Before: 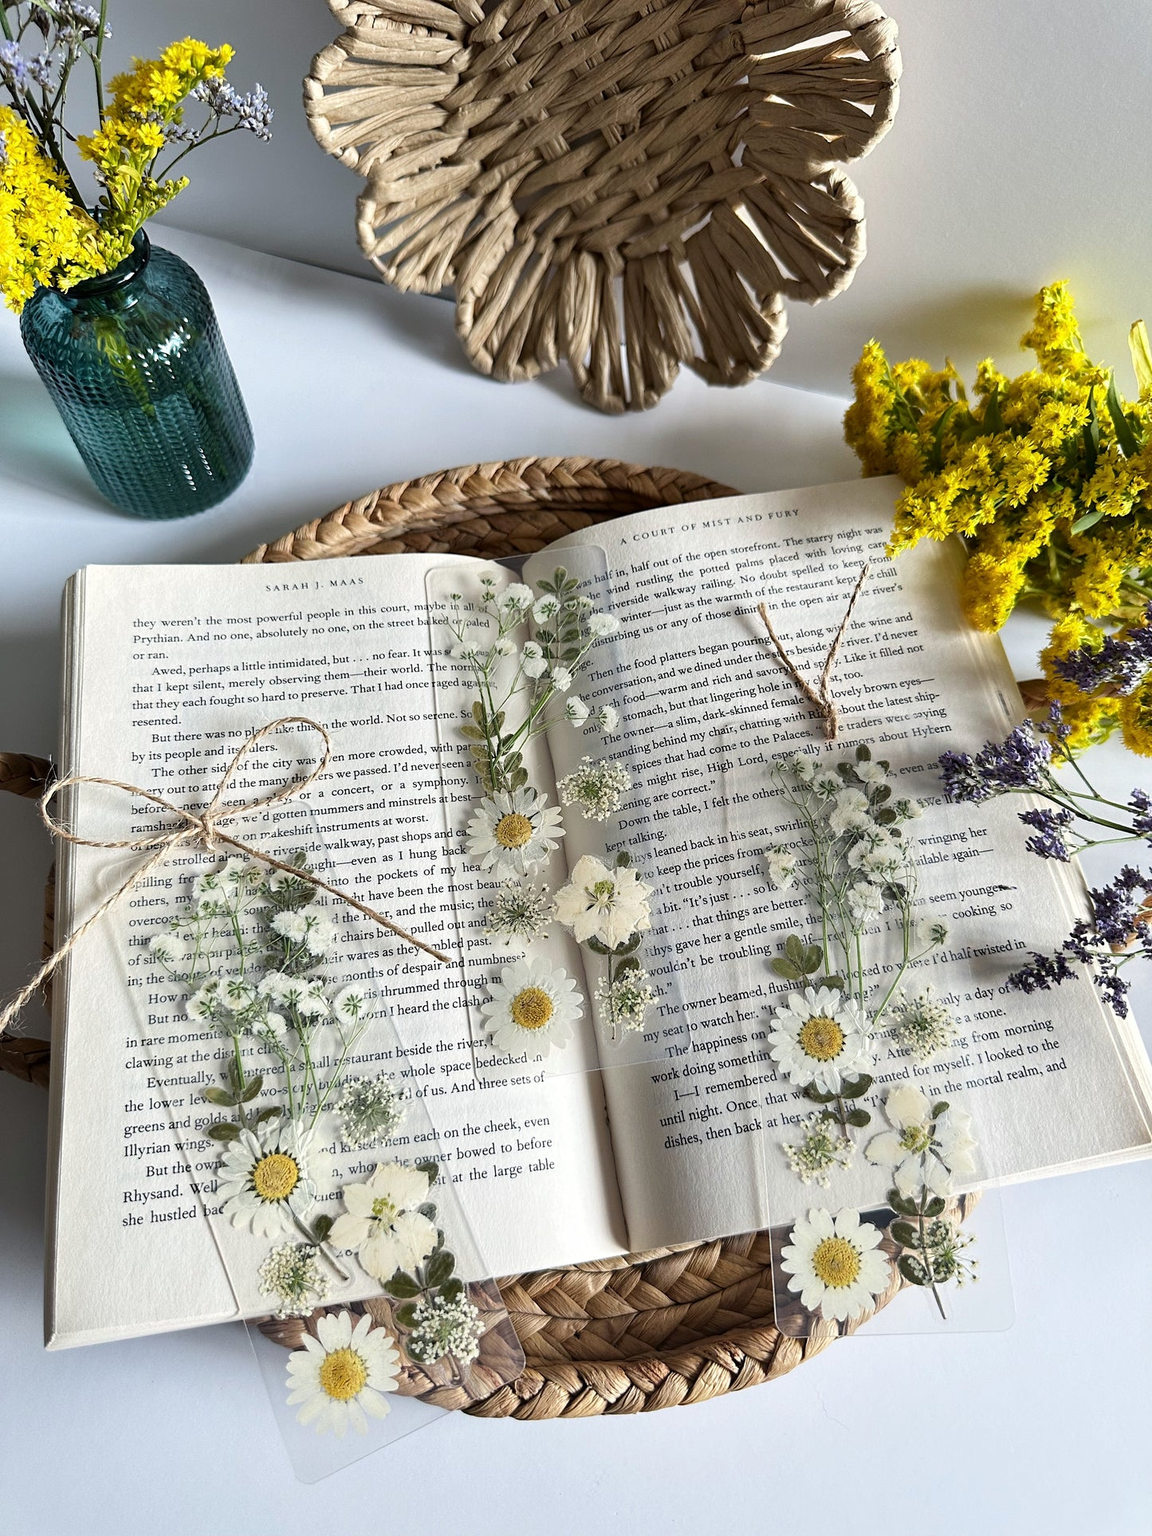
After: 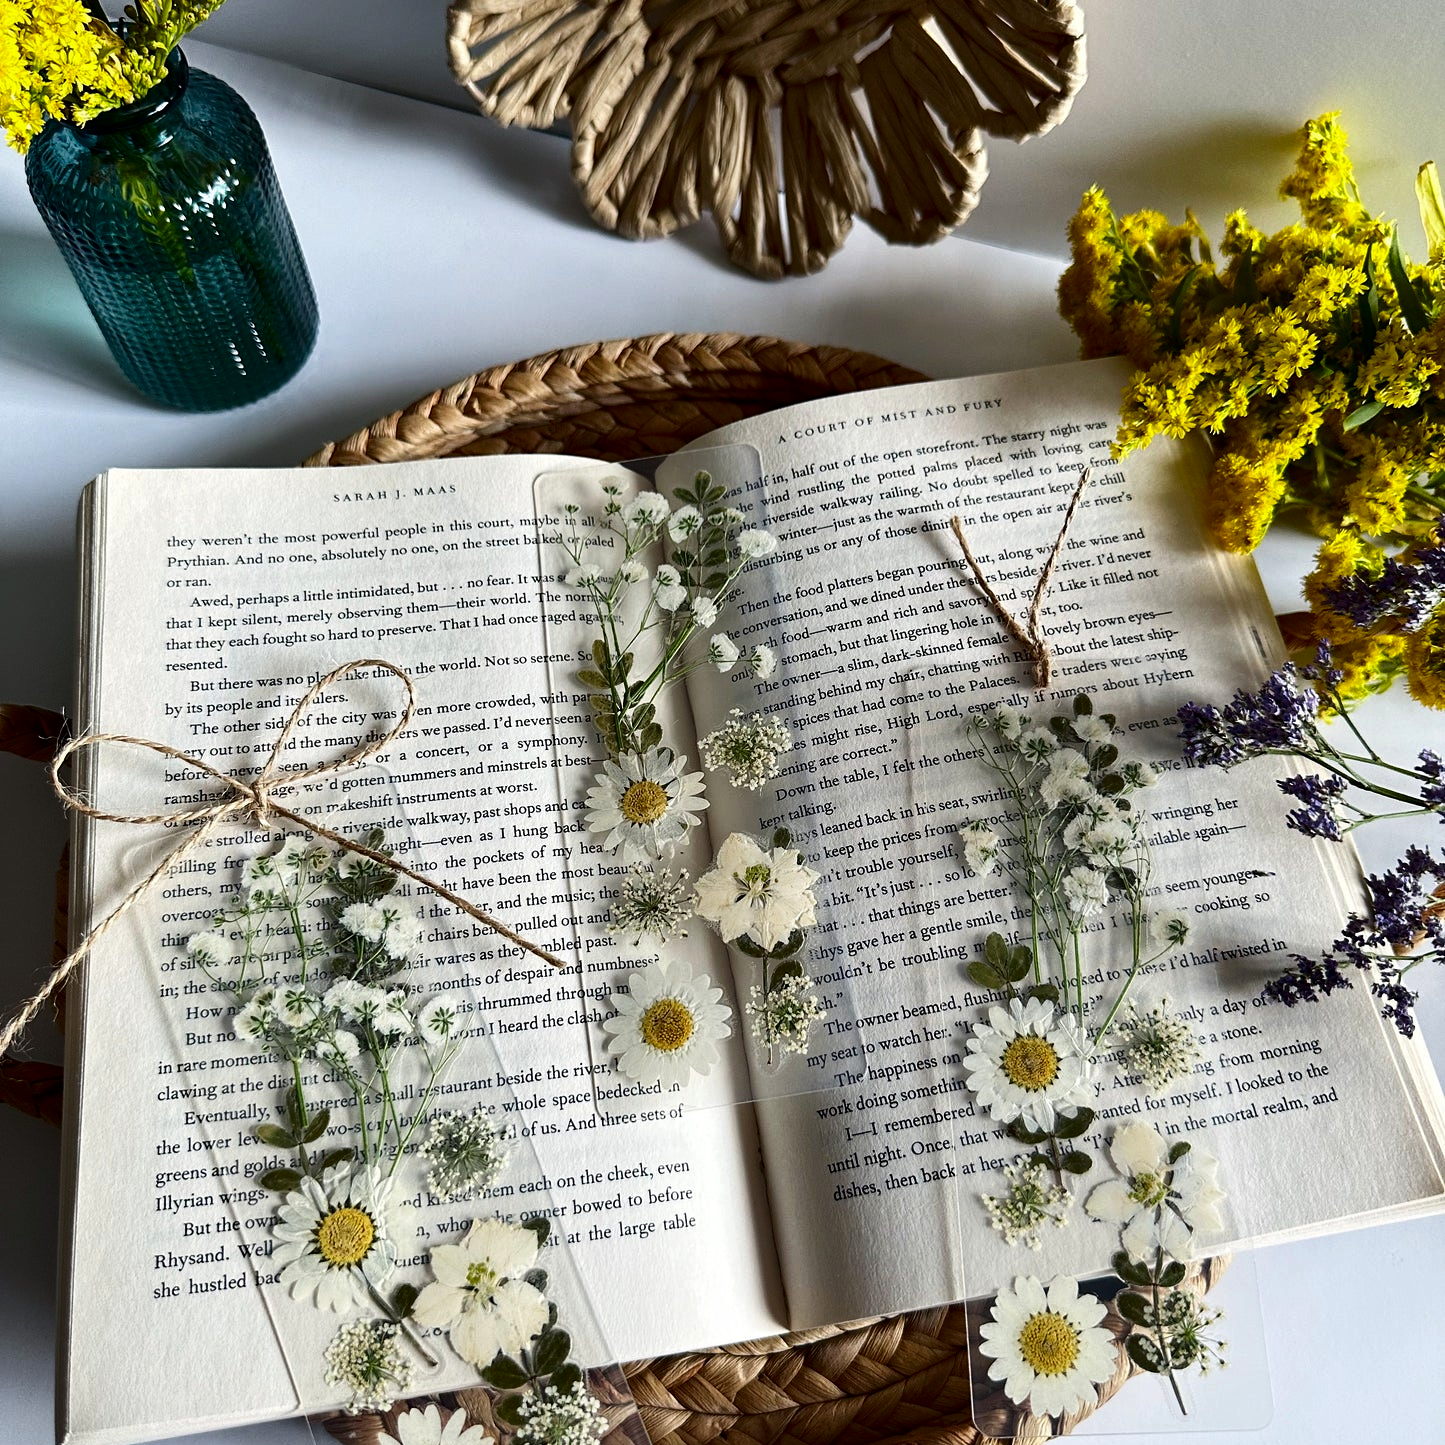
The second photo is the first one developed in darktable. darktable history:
crop and rotate: top 12.5%, bottom 12.5%
contrast brightness saturation: contrast 0.13, brightness -0.24, saturation 0.14
